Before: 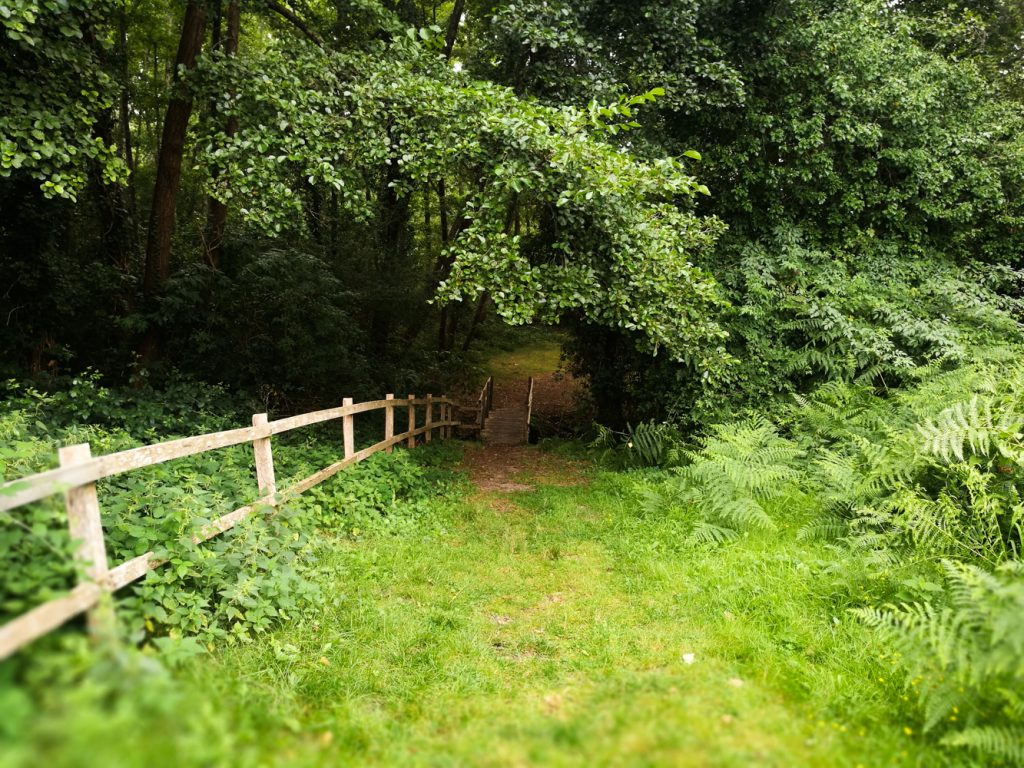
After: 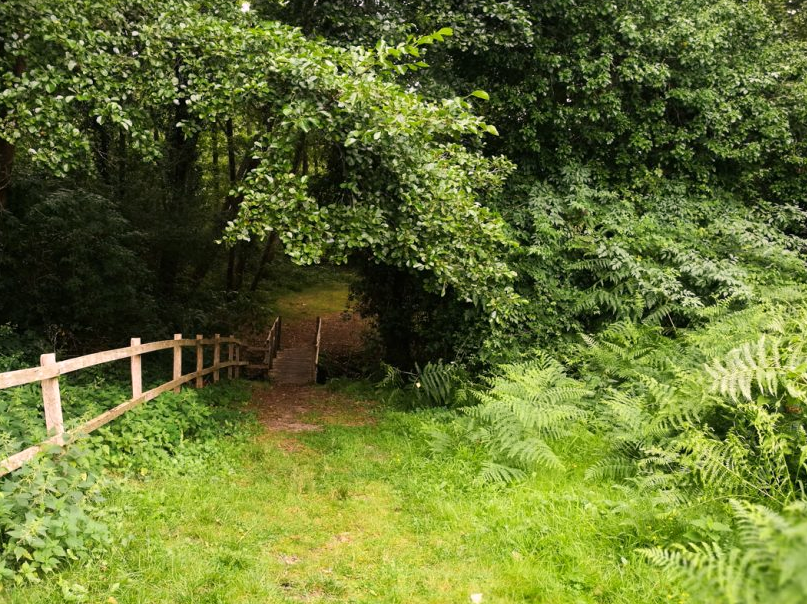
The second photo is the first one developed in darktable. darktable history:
crop and rotate: left 20.74%, top 7.912%, right 0.375%, bottom 13.378%
color correction: highlights a* 7.34, highlights b* 4.37
color calibration: x 0.355, y 0.367, temperature 4700.38 K
